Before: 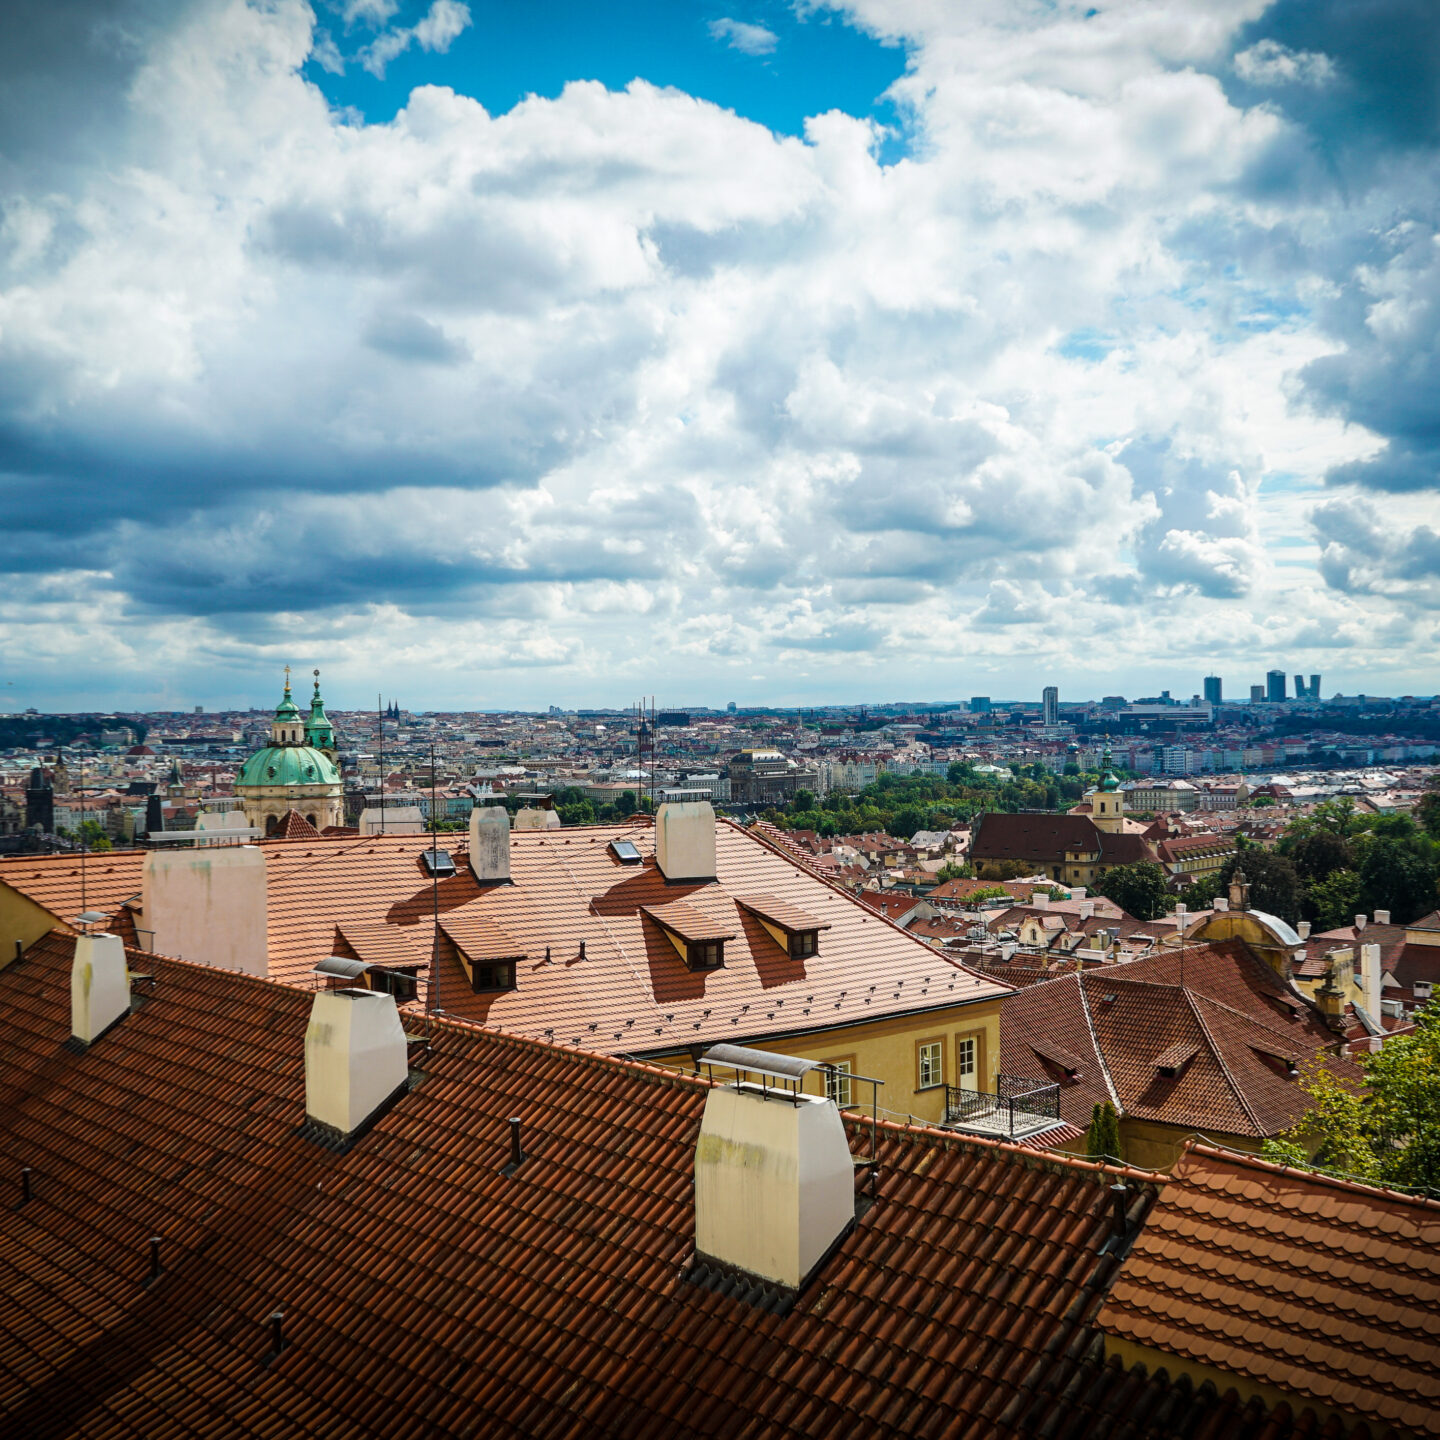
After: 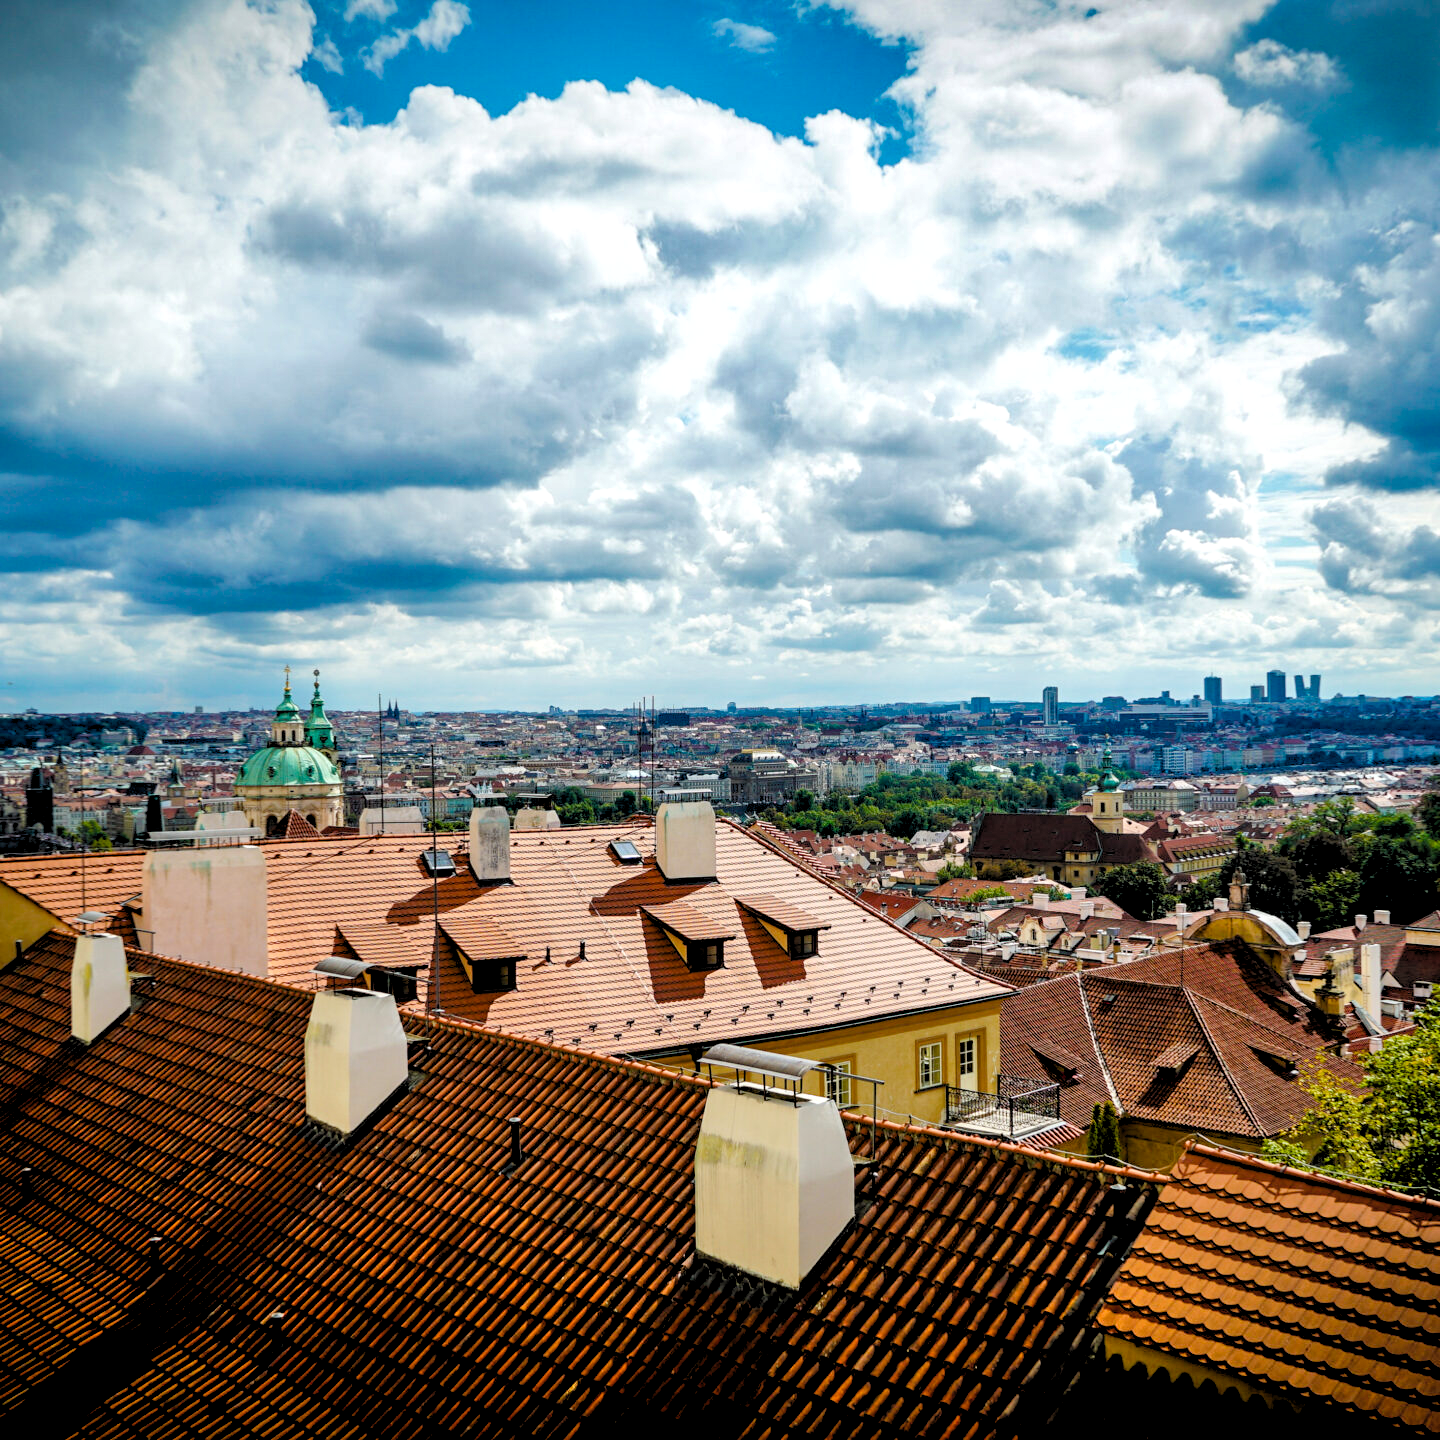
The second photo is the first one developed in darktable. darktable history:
rgb levels: levels [[0.013, 0.434, 0.89], [0, 0.5, 1], [0, 0.5, 1]]
color balance rgb: perceptual saturation grading › global saturation 20%, perceptual saturation grading › highlights -25%, perceptual saturation grading › shadows 25%
shadows and highlights: soften with gaussian
